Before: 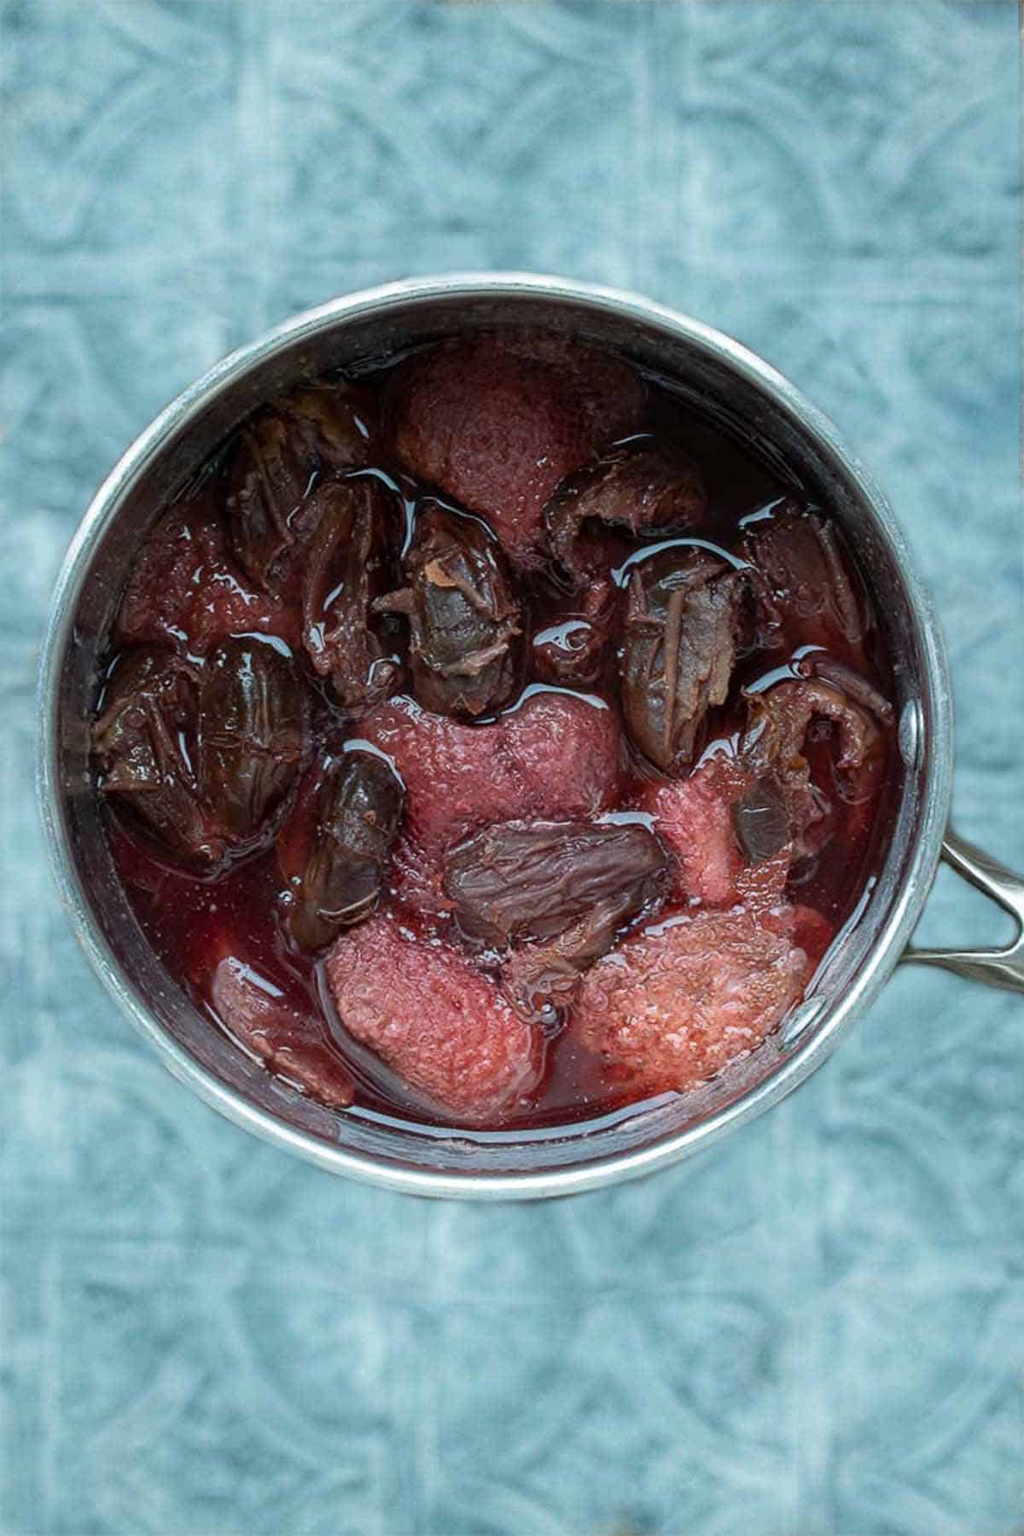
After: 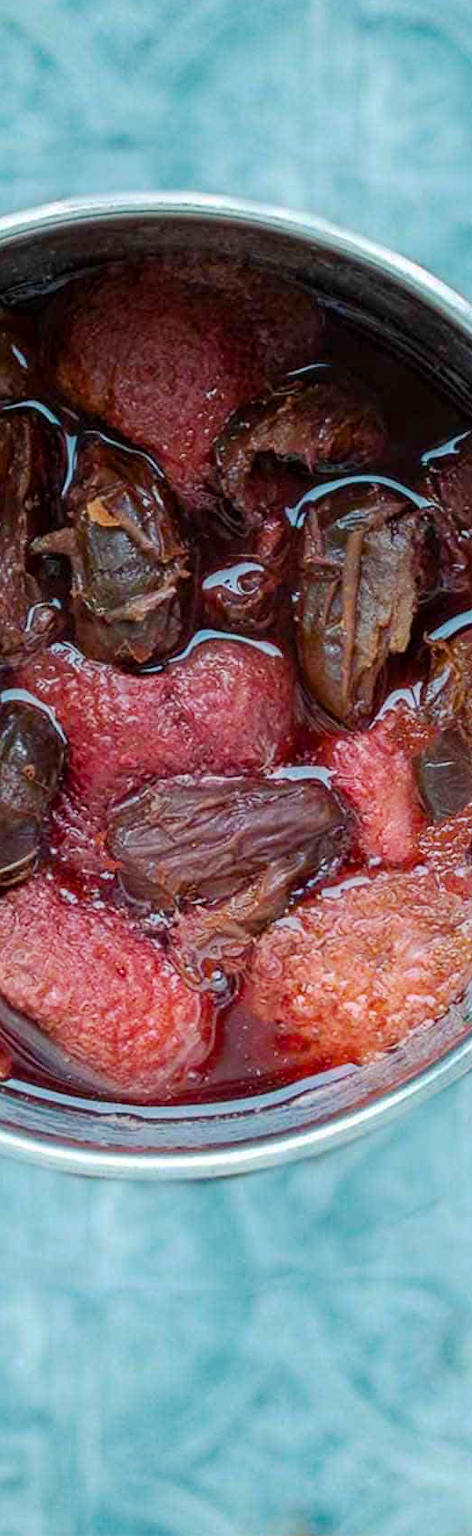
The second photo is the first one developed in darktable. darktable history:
base curve: curves: ch0 [(0, 0) (0.262, 0.32) (0.722, 0.705) (1, 1)], preserve colors none
crop: left 33.504%, top 6.005%, right 22.993%
color balance rgb: perceptual saturation grading › global saturation 19.558%, global vibrance 41.233%
